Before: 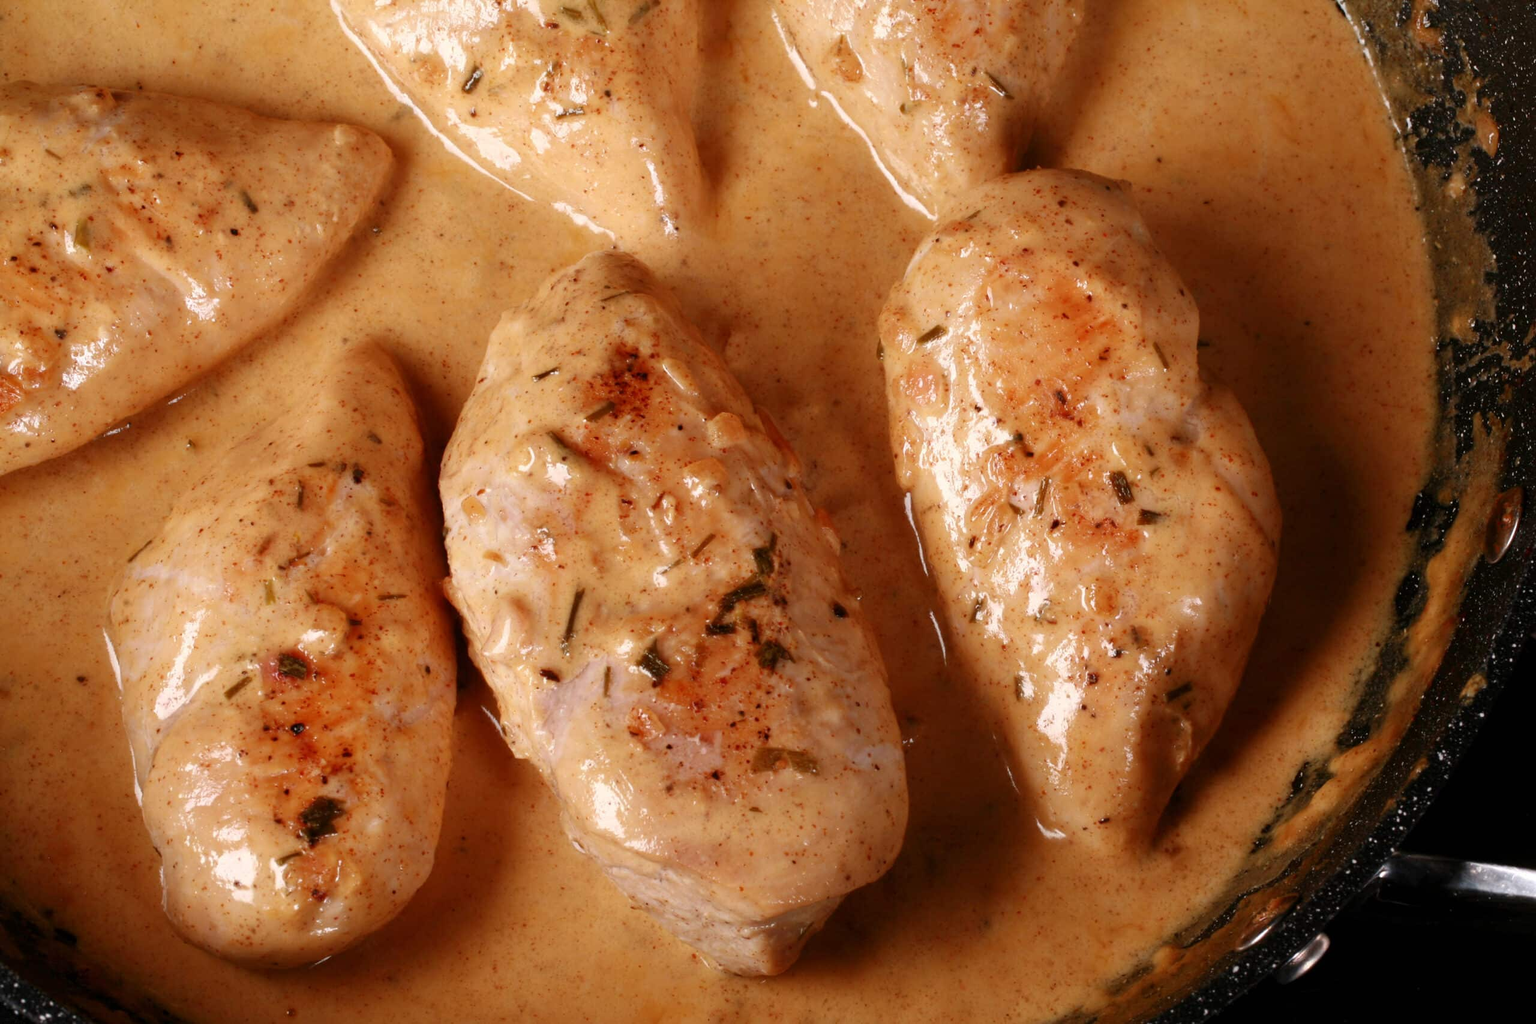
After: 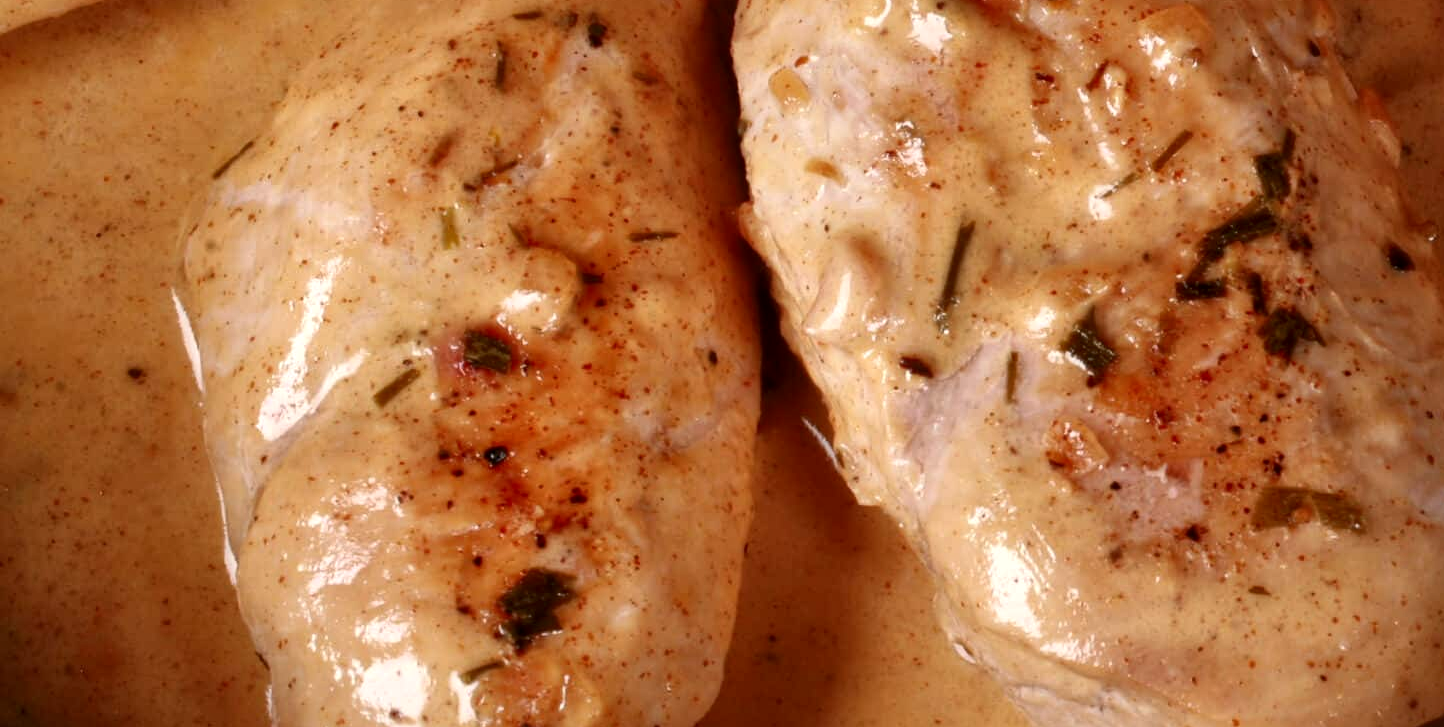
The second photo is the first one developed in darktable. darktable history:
crop: top 44.483%, right 43.593%, bottom 12.892%
local contrast: mode bilateral grid, contrast 20, coarseness 50, detail 144%, midtone range 0.2
